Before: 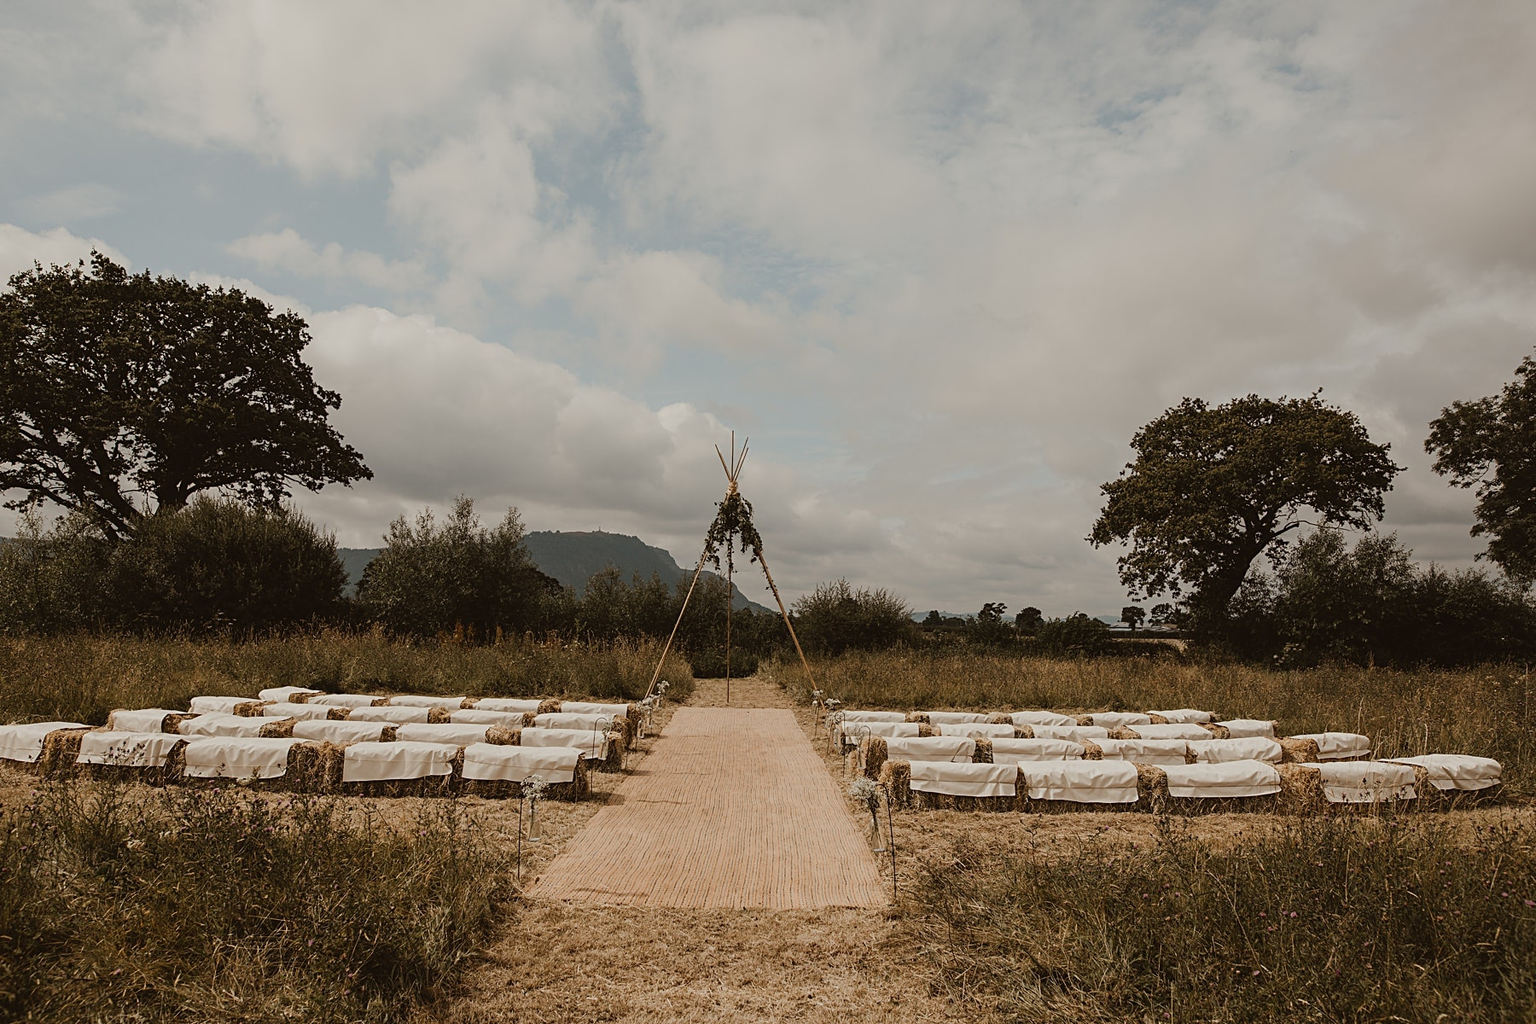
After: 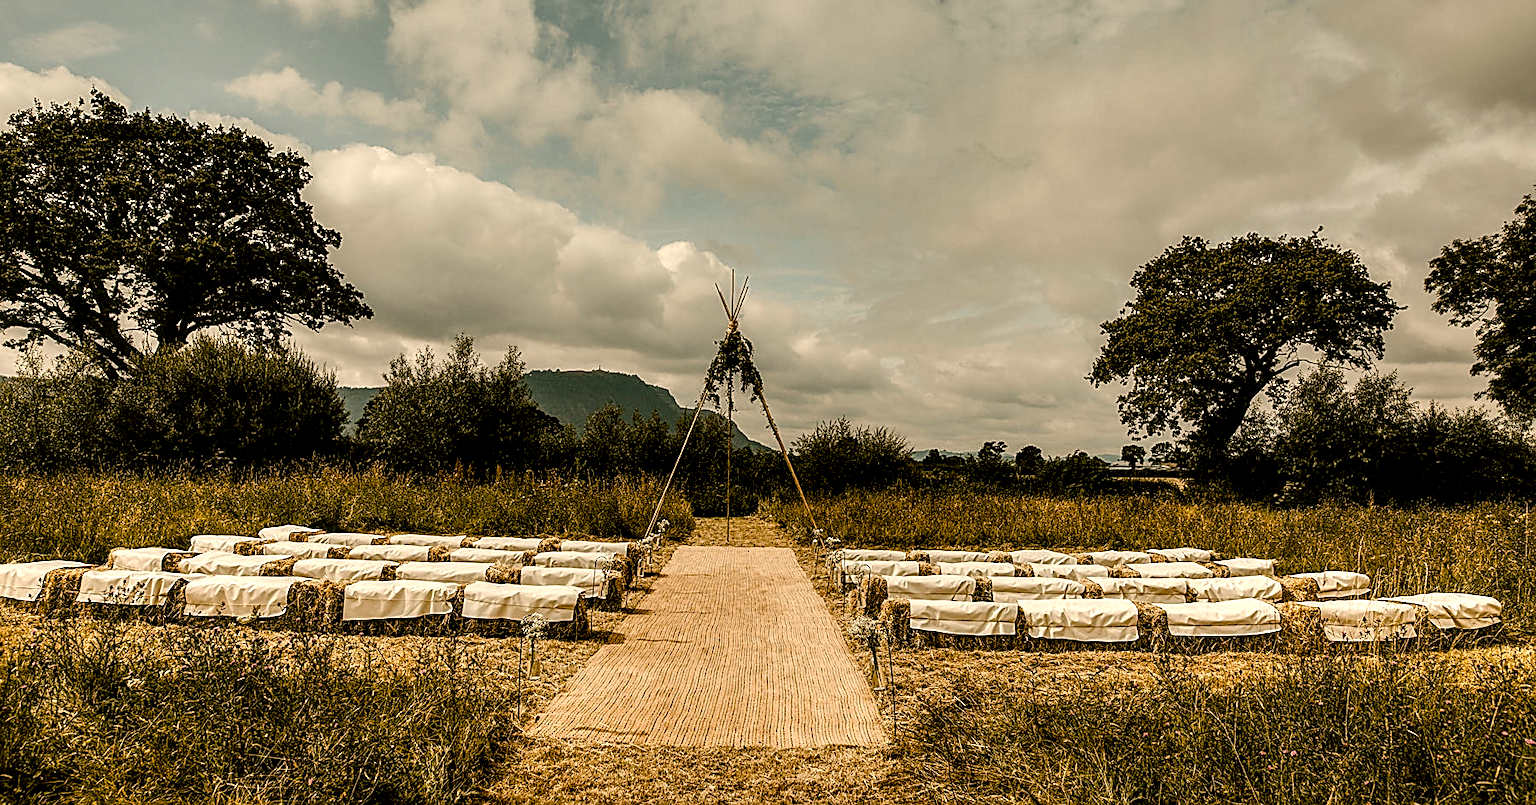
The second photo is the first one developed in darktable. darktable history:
exposure: black level correction 0.001, exposure 0.193 EV, compensate highlight preservation false
local contrast: detail 202%
tone equalizer: edges refinement/feathering 500, mask exposure compensation -1.57 EV, preserve details no
color correction: highlights a* 4.58, highlights b* 4.95, shadows a* -7.34, shadows b* 5.03
color balance rgb: highlights gain › luminance 6.499%, highlights gain › chroma 2.575%, highlights gain › hue 87.25°, perceptual saturation grading › global saturation 27.918%, perceptual saturation grading › highlights -25.833%, perceptual saturation grading › mid-tones 25.664%, perceptual saturation grading › shadows 49.608%, global vibrance 20%
sharpen: on, module defaults
crop and rotate: top 15.777%, bottom 5.513%
shadows and highlights: shadows 43.47, white point adjustment -1.43, soften with gaussian
